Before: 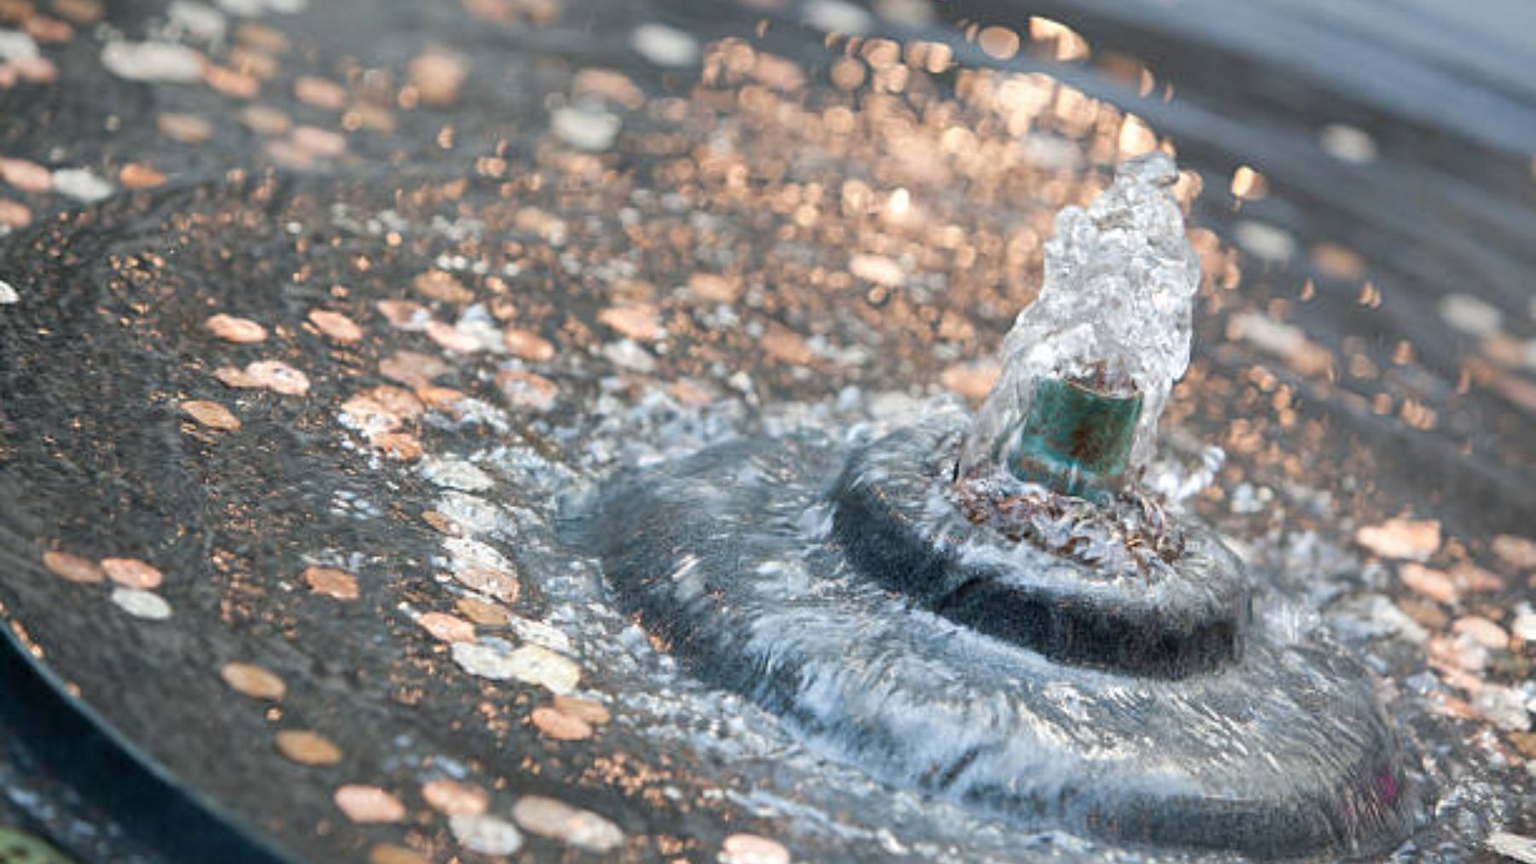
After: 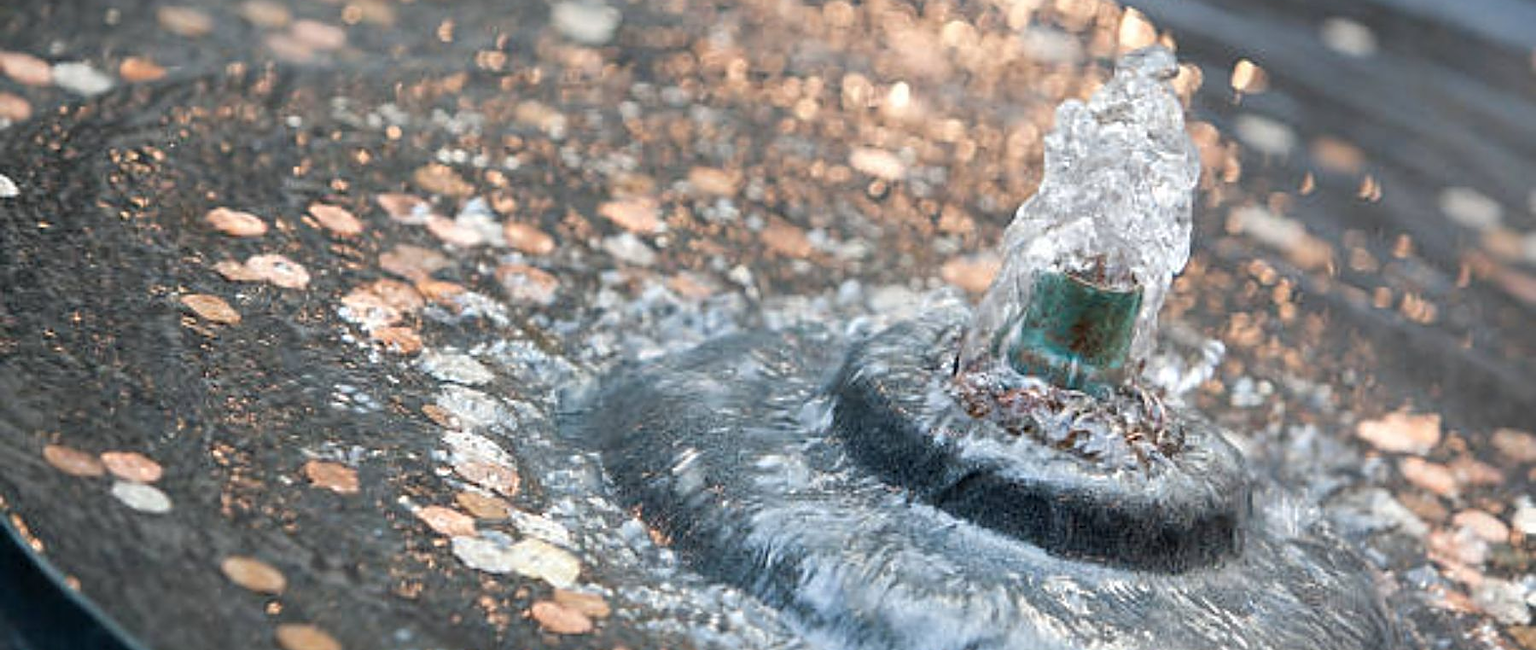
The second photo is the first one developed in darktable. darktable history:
crop and rotate: top 12.432%, bottom 12.32%
sharpen: on, module defaults
